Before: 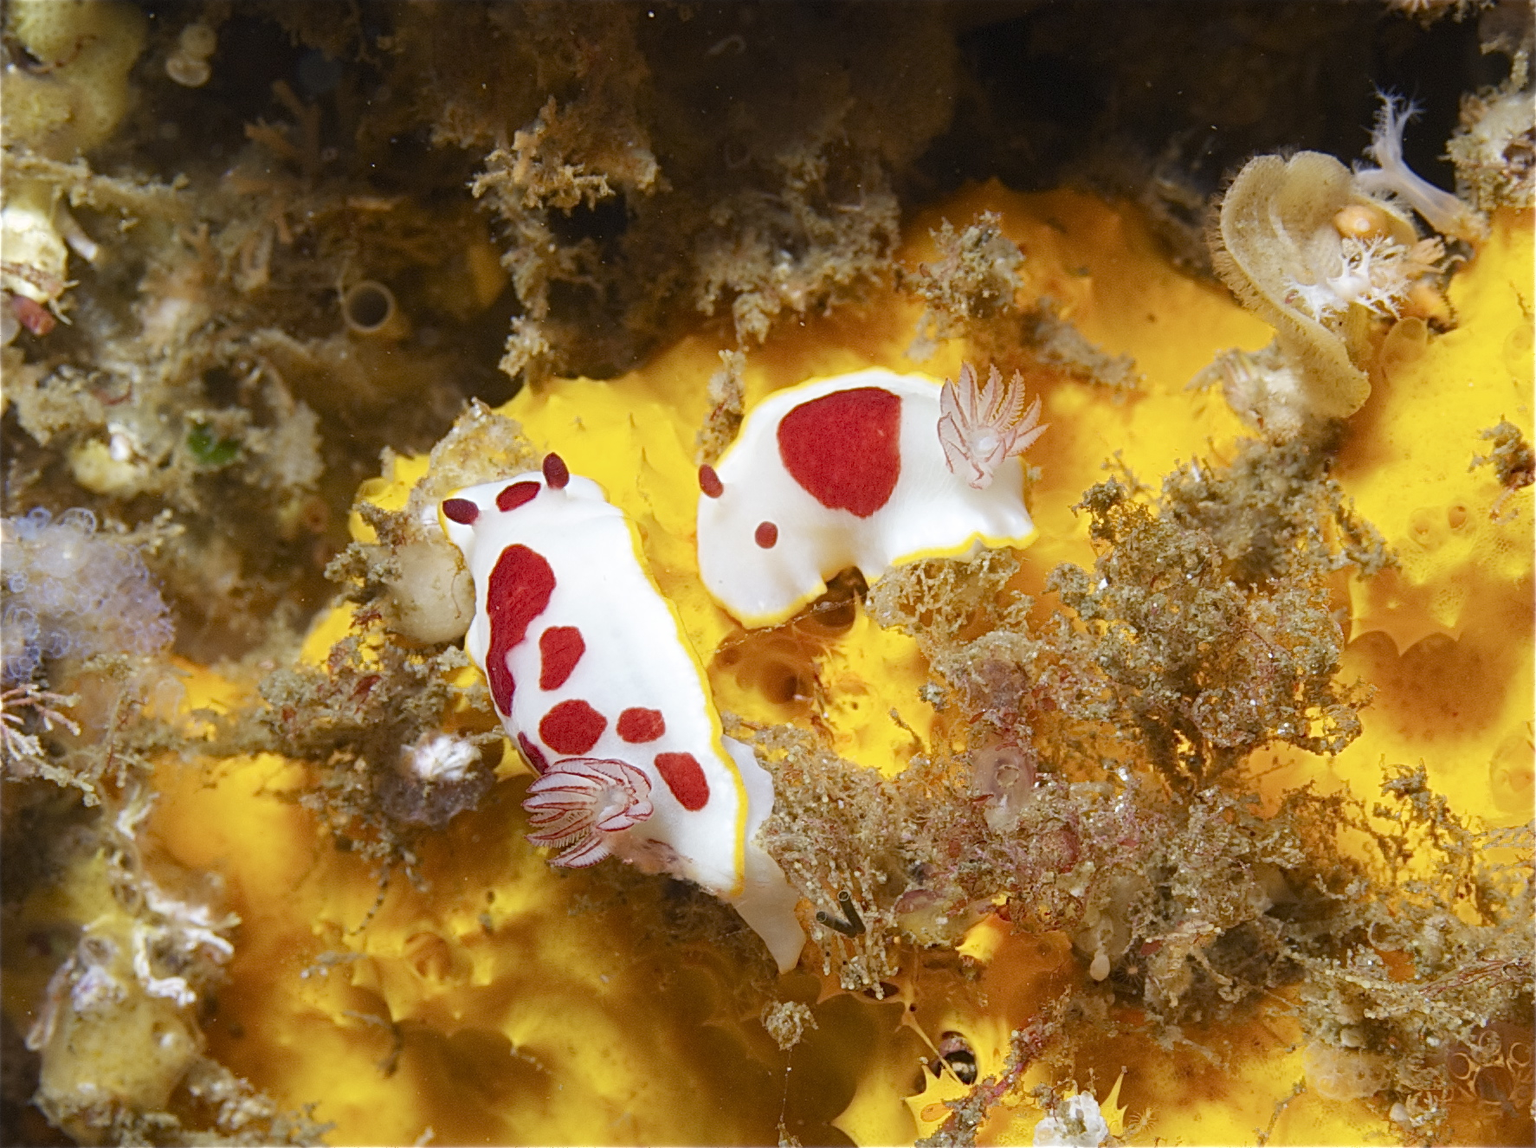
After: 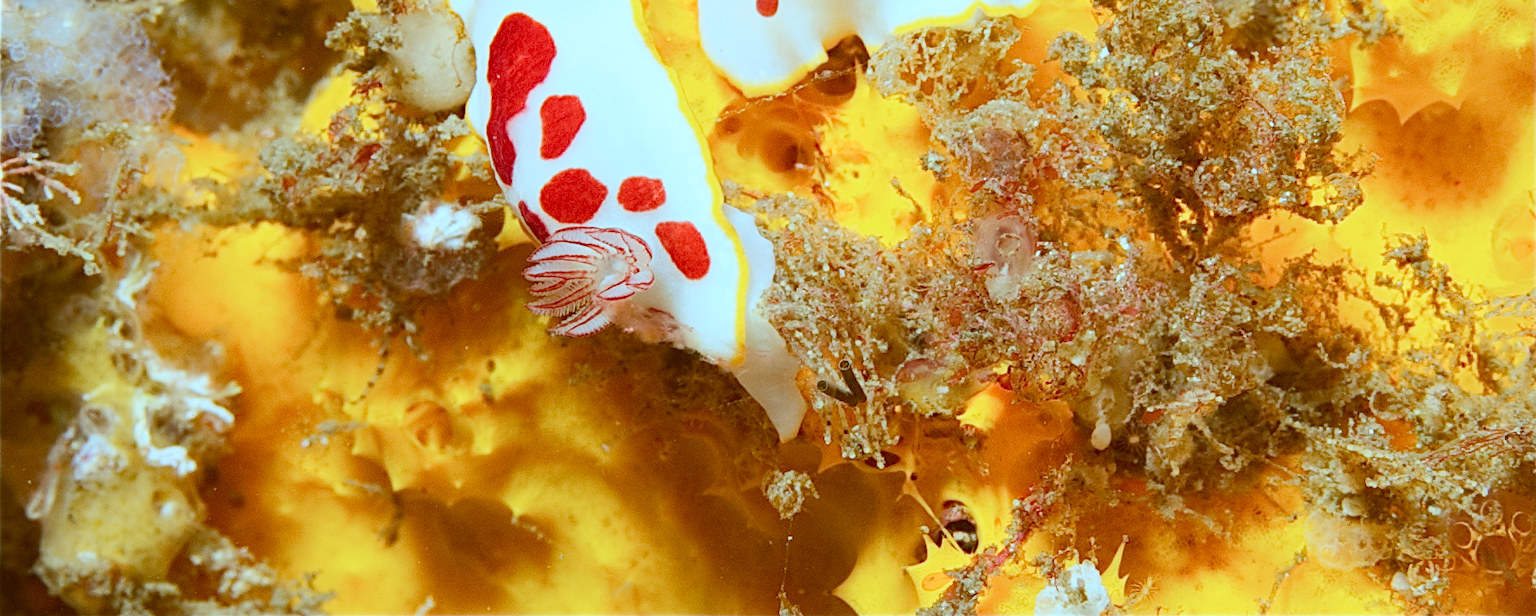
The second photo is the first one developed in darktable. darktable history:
color correction: highlights a* -14.13, highlights b* -16.17, shadows a* 9.97, shadows b* 30.04
crop and rotate: top 46.32%, right 0.097%
tone curve: curves: ch0 [(0, 0.038) (0.193, 0.212) (0.461, 0.502) (0.634, 0.709) (0.852, 0.89) (1, 0.967)]; ch1 [(0, 0) (0.35, 0.356) (0.45, 0.453) (0.504, 0.503) (0.532, 0.524) (0.558, 0.555) (0.735, 0.762) (1, 1)]; ch2 [(0, 0) (0.281, 0.266) (0.456, 0.469) (0.5, 0.5) (0.533, 0.545) (0.606, 0.598) (0.646, 0.654) (1, 1)], color space Lab, independent channels, preserve colors none
